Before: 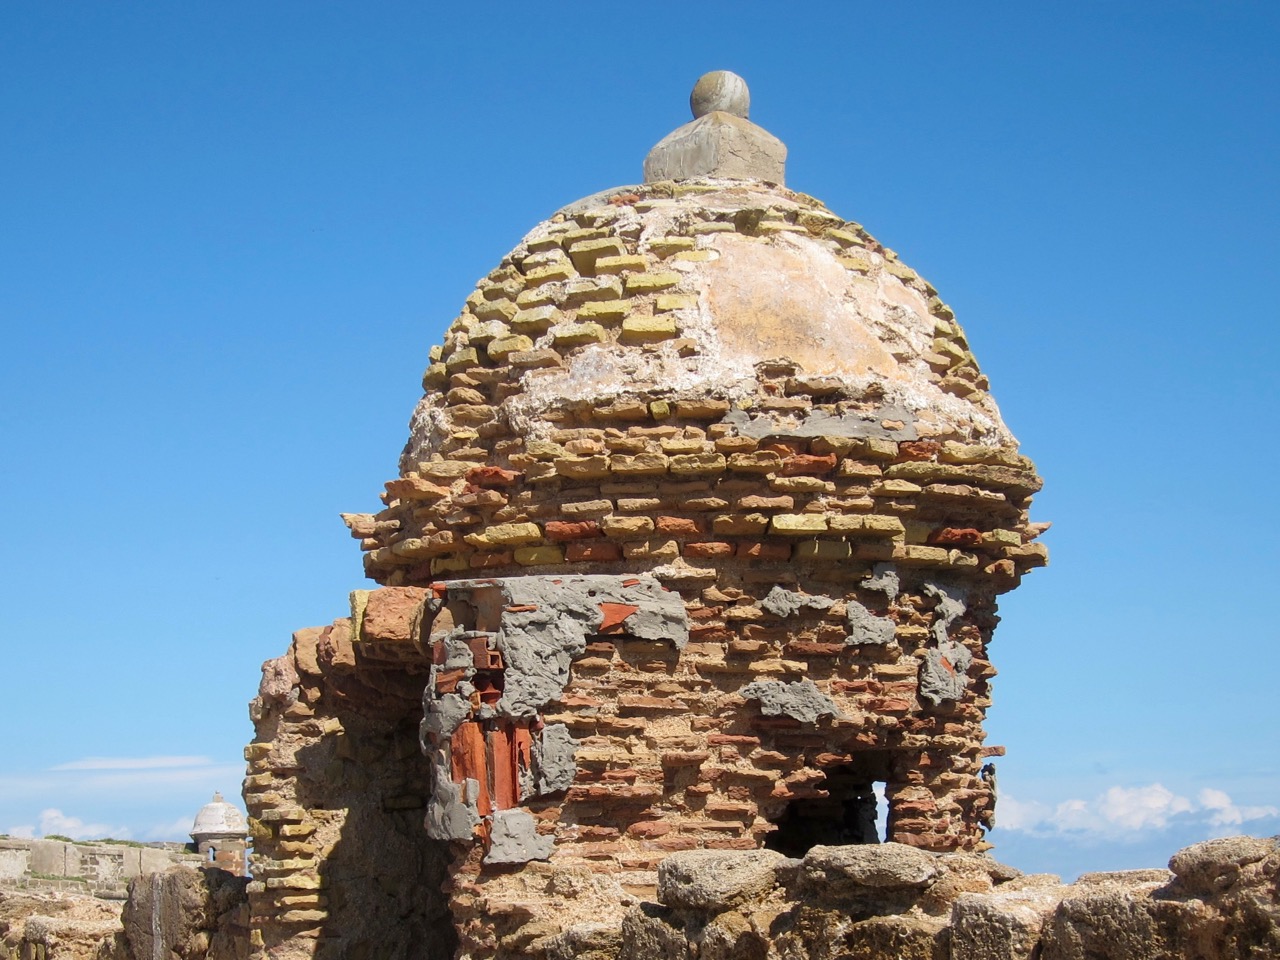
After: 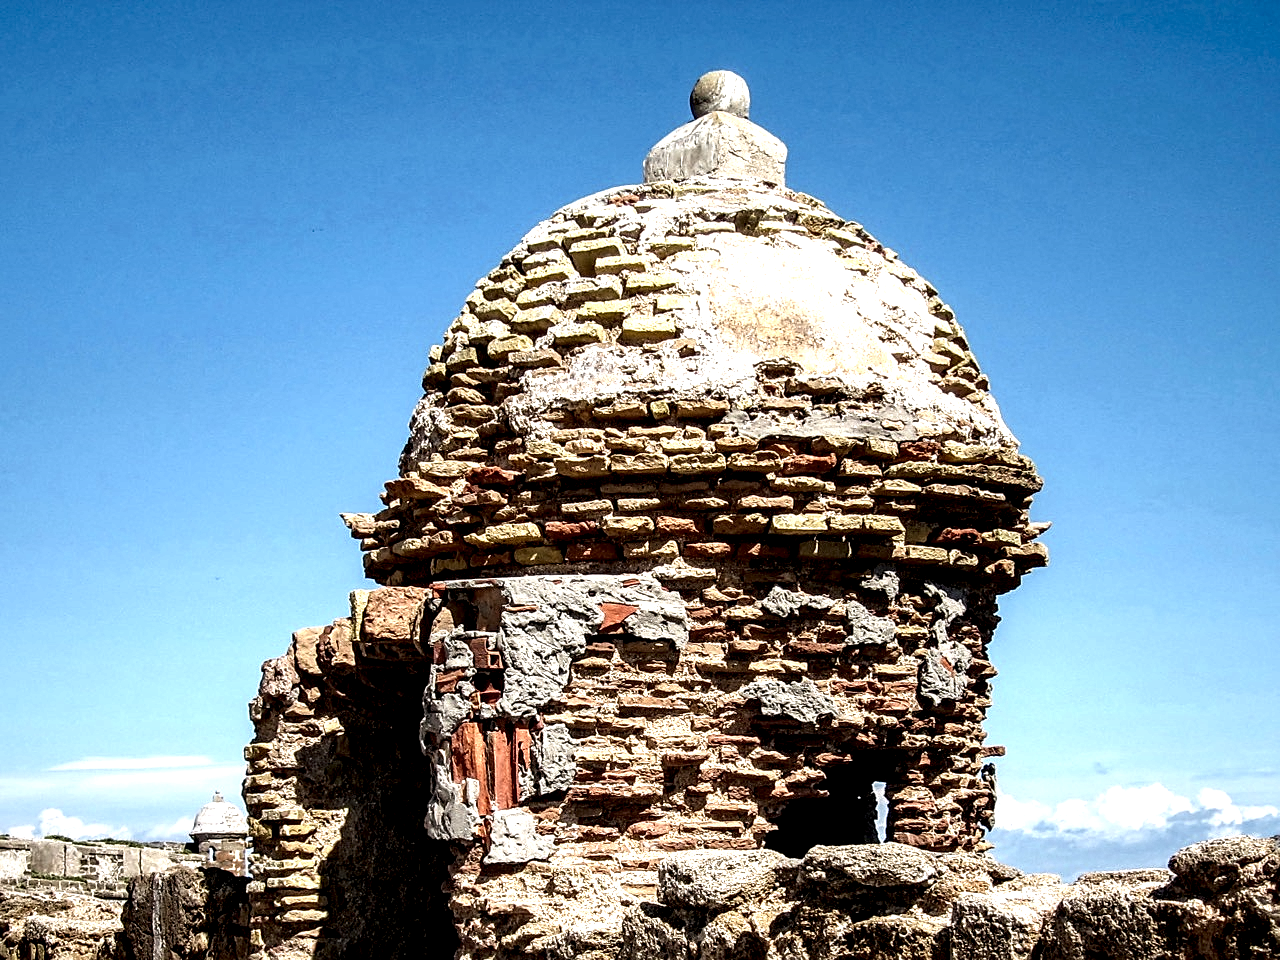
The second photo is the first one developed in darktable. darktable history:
local contrast: highlights 117%, shadows 40%, detail 293%
sharpen: on, module defaults
